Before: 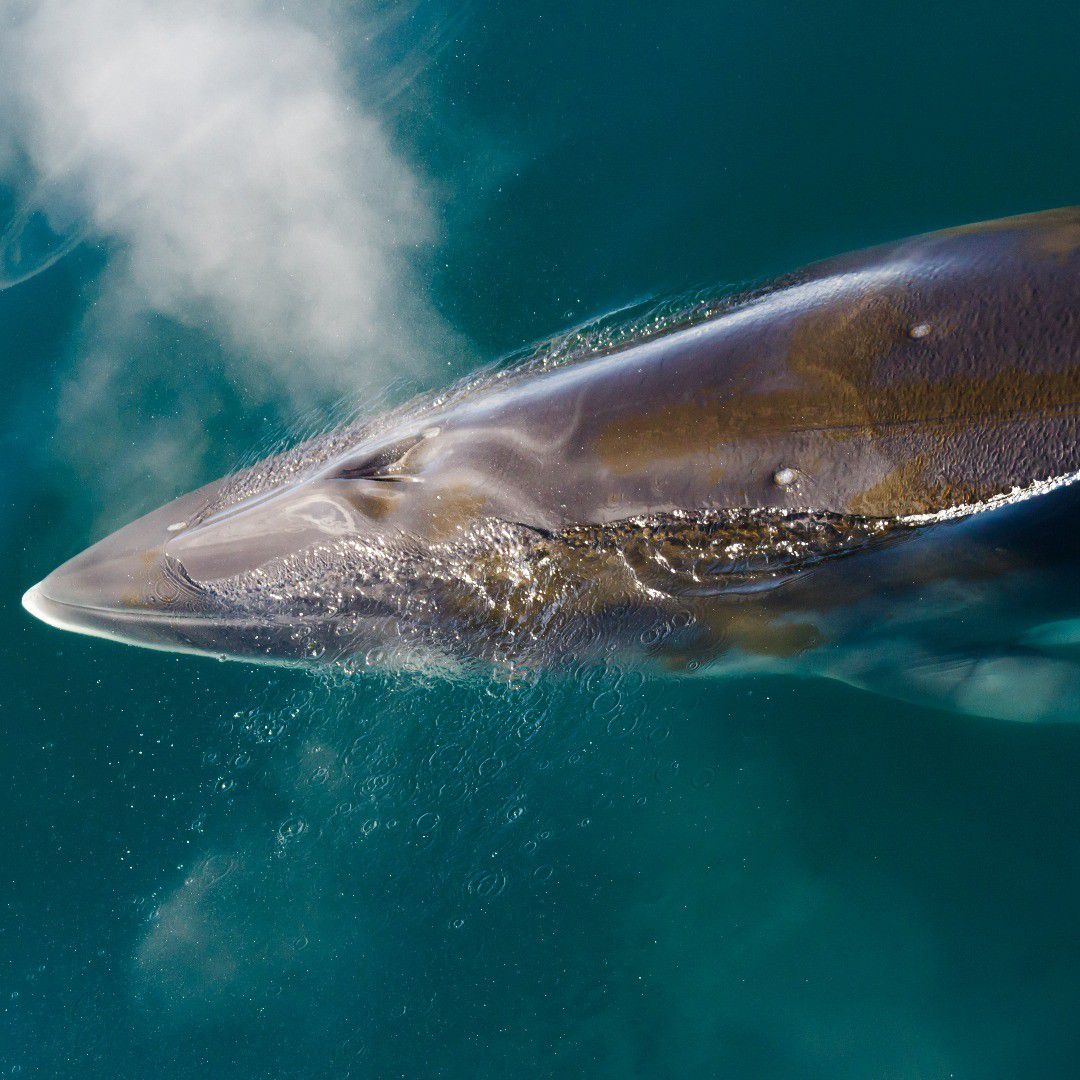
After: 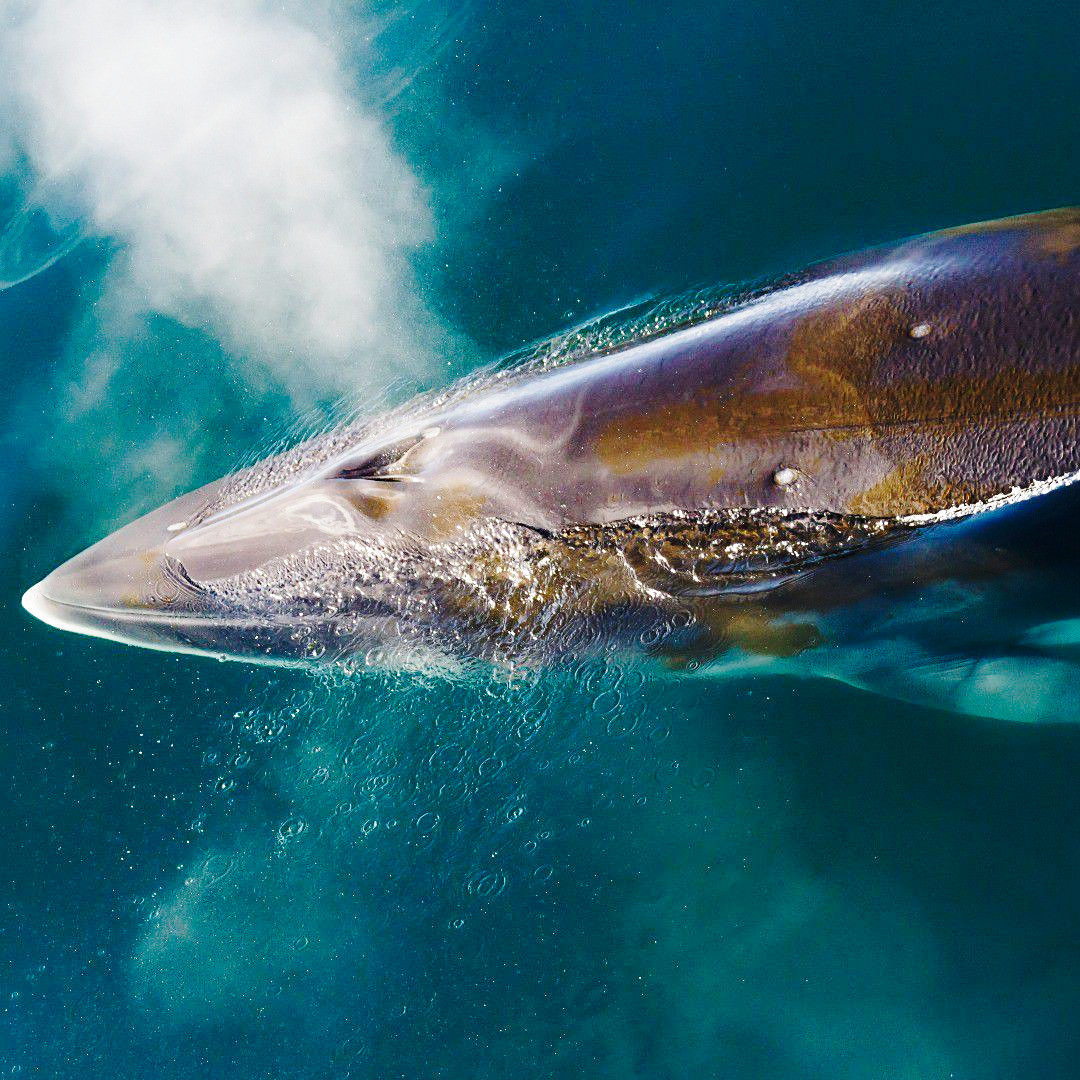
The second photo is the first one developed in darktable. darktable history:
sharpen: amount 0.209
exposure: exposure -0.284 EV, compensate highlight preservation false
base curve: curves: ch0 [(0, 0) (0.032, 0.037) (0.105, 0.228) (0.435, 0.76) (0.856, 0.983) (1, 1)], preserve colors none
haze removal: compatibility mode true, adaptive false
